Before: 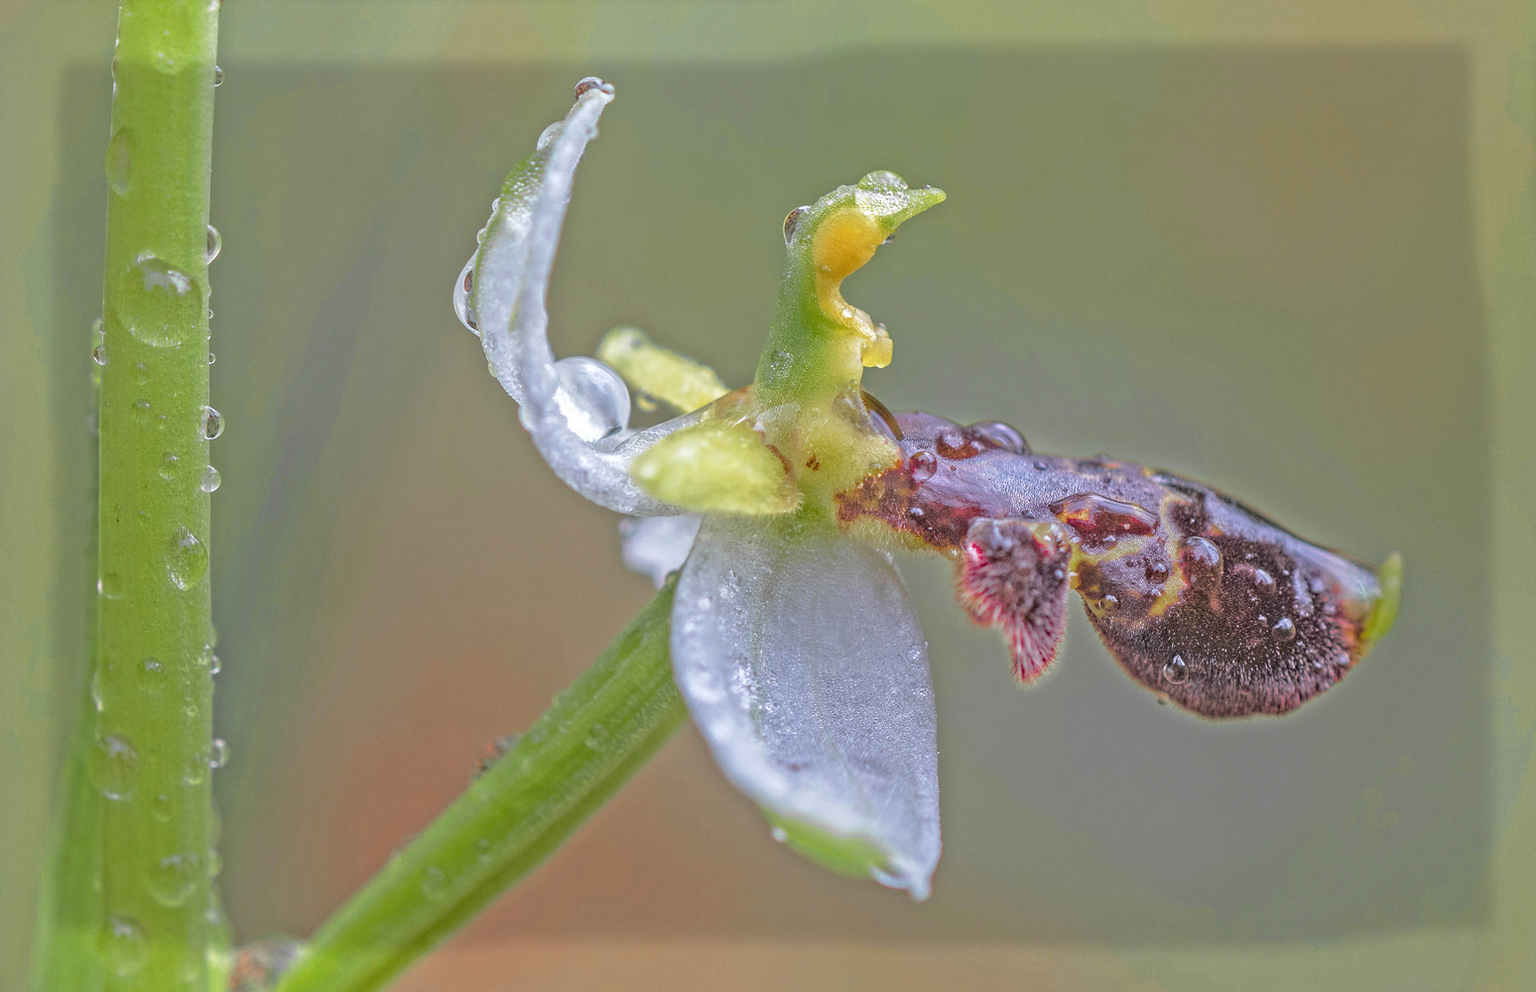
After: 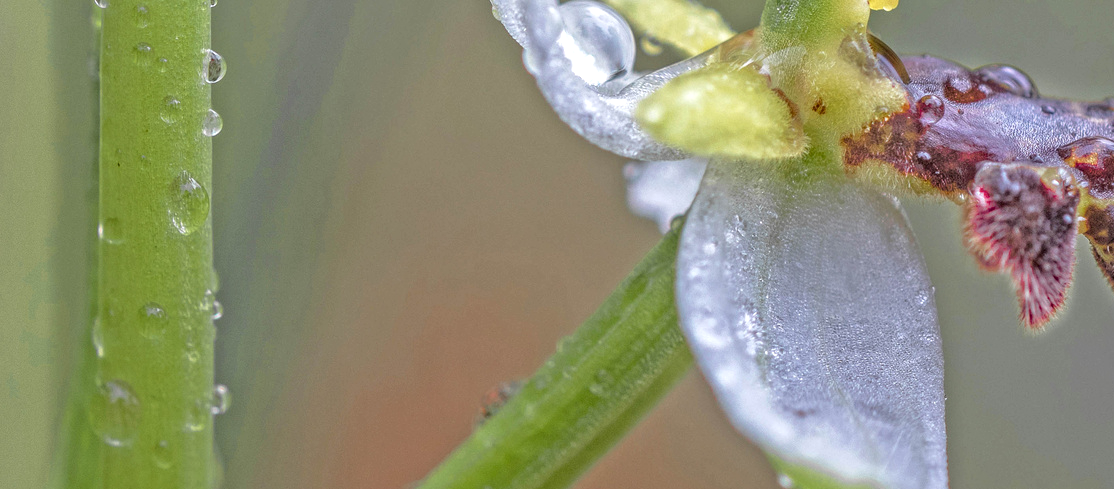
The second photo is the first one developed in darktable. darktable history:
local contrast: detail 130%
crop: top 36.077%, right 27.974%, bottom 15.008%
